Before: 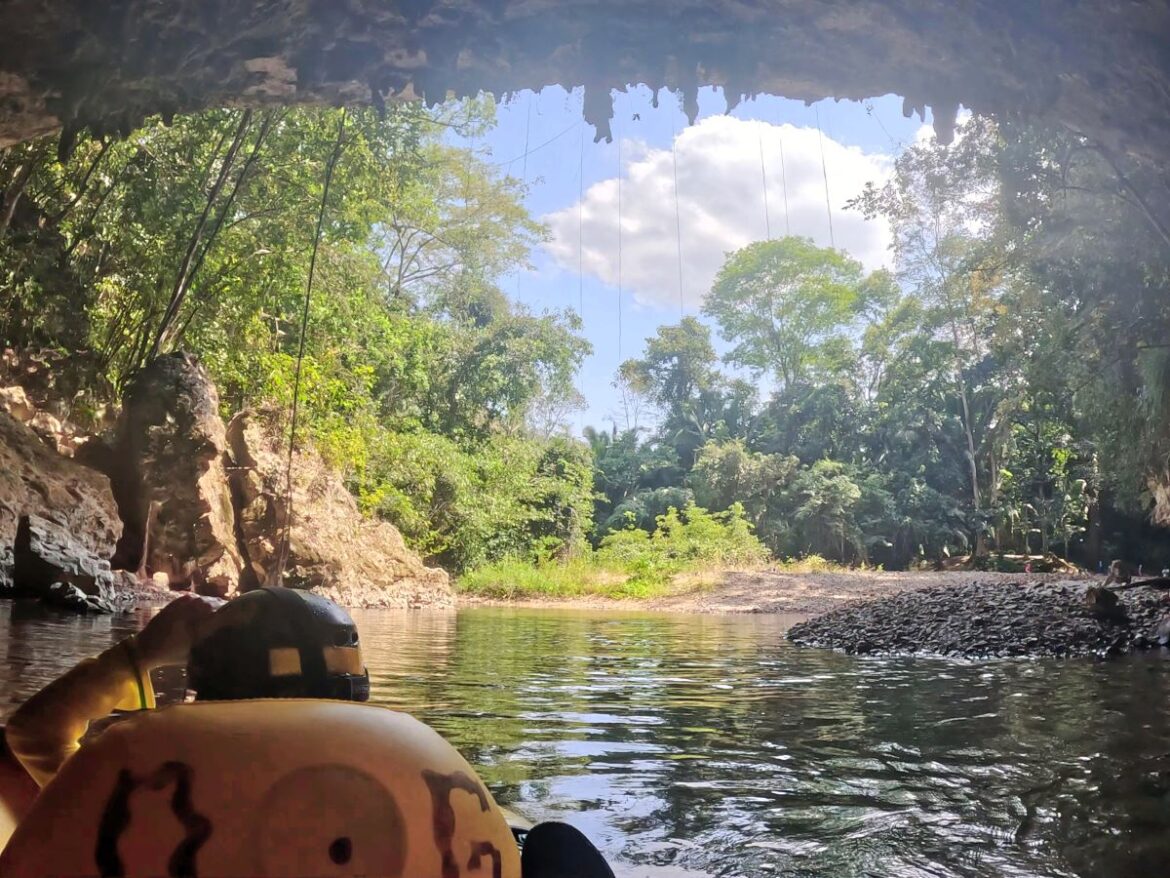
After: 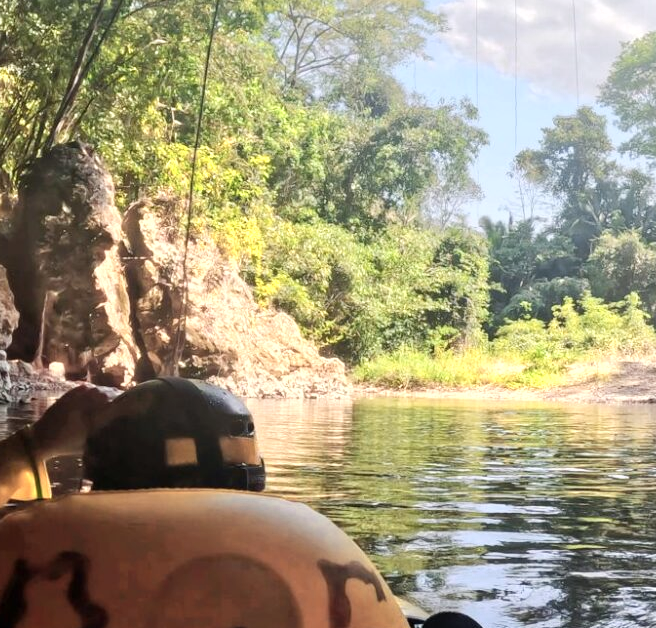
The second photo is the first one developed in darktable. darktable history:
crop: left 8.906%, top 24.027%, right 35.012%, bottom 4.405%
color zones: curves: ch0 [(0.018, 0.548) (0.224, 0.64) (0.425, 0.447) (0.675, 0.575) (0.732, 0.579)]; ch1 [(0.066, 0.487) (0.25, 0.5) (0.404, 0.43) (0.75, 0.421) (0.956, 0.421)]; ch2 [(0.044, 0.561) (0.215, 0.465) (0.399, 0.544) (0.465, 0.548) (0.614, 0.447) (0.724, 0.43) (0.882, 0.623) (0.956, 0.632)]
base curve: curves: ch0 [(0, 0) (0.472, 0.508) (1, 1)], preserve colors none
